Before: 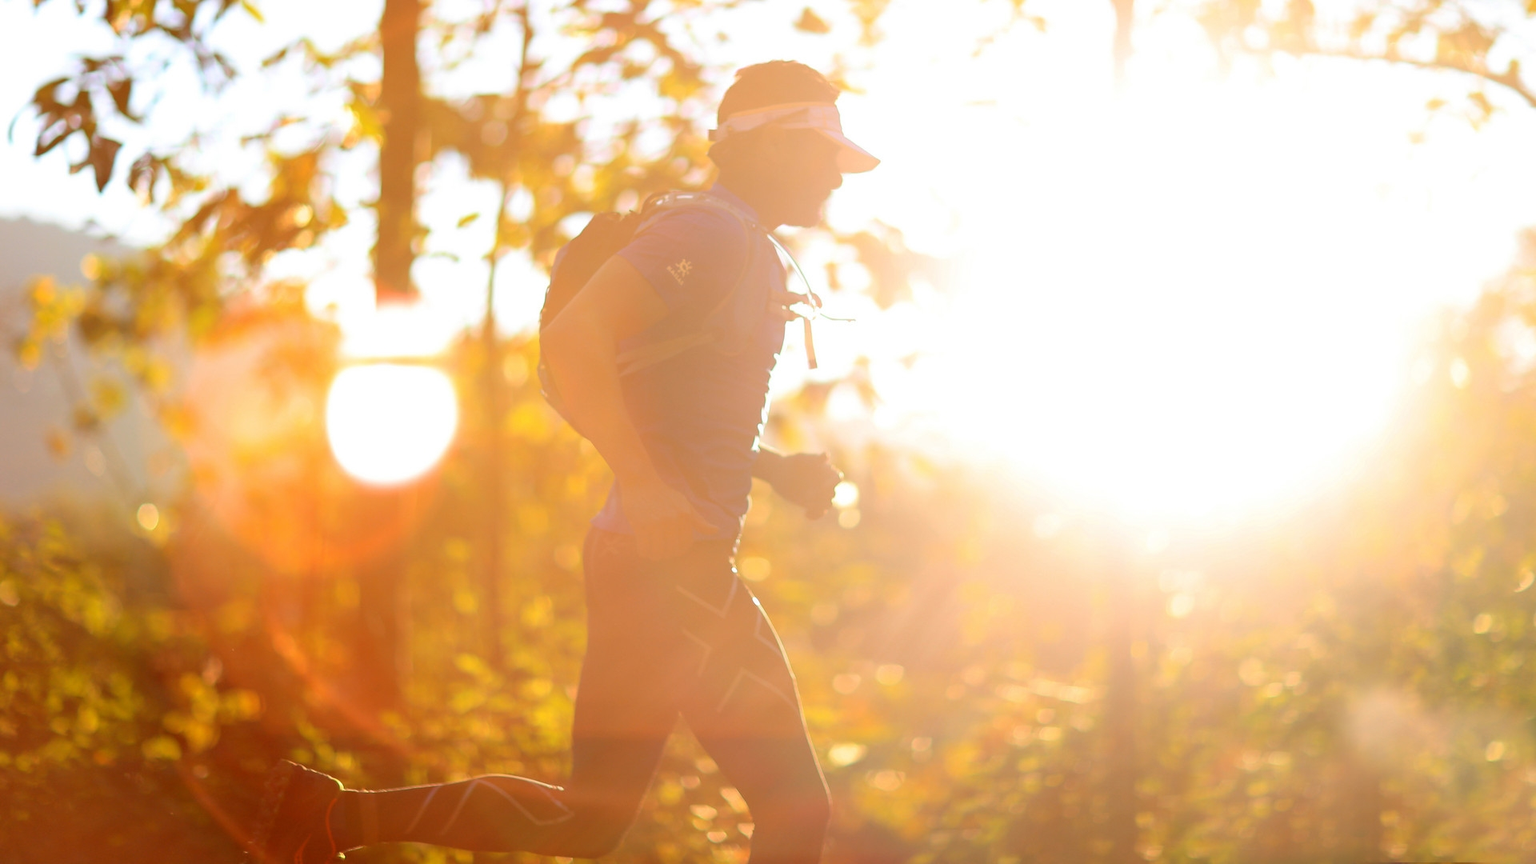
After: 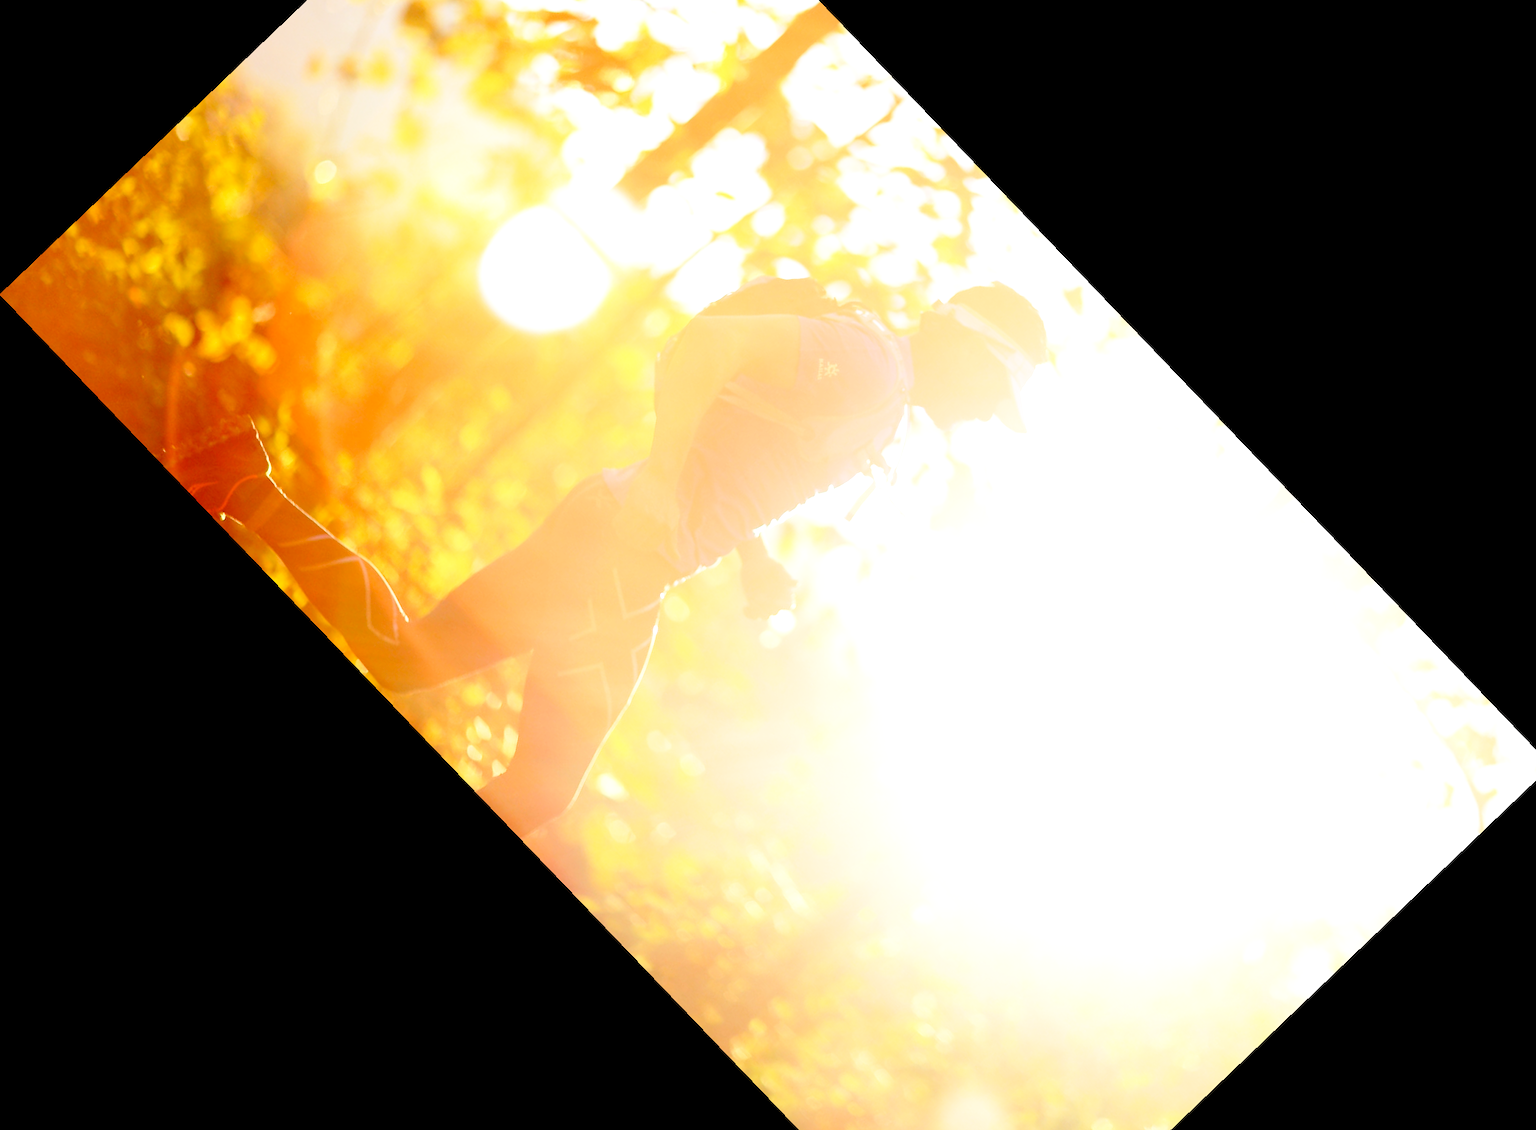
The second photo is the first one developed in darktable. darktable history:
crop and rotate: angle -46.26°, top 16.234%, right 0.912%, bottom 11.704%
exposure: exposure 0.566 EV, compensate highlight preservation false
base curve: curves: ch0 [(0, 0) (0.028, 0.03) (0.121, 0.232) (0.46, 0.748) (0.859, 0.968) (1, 1)], preserve colors none
